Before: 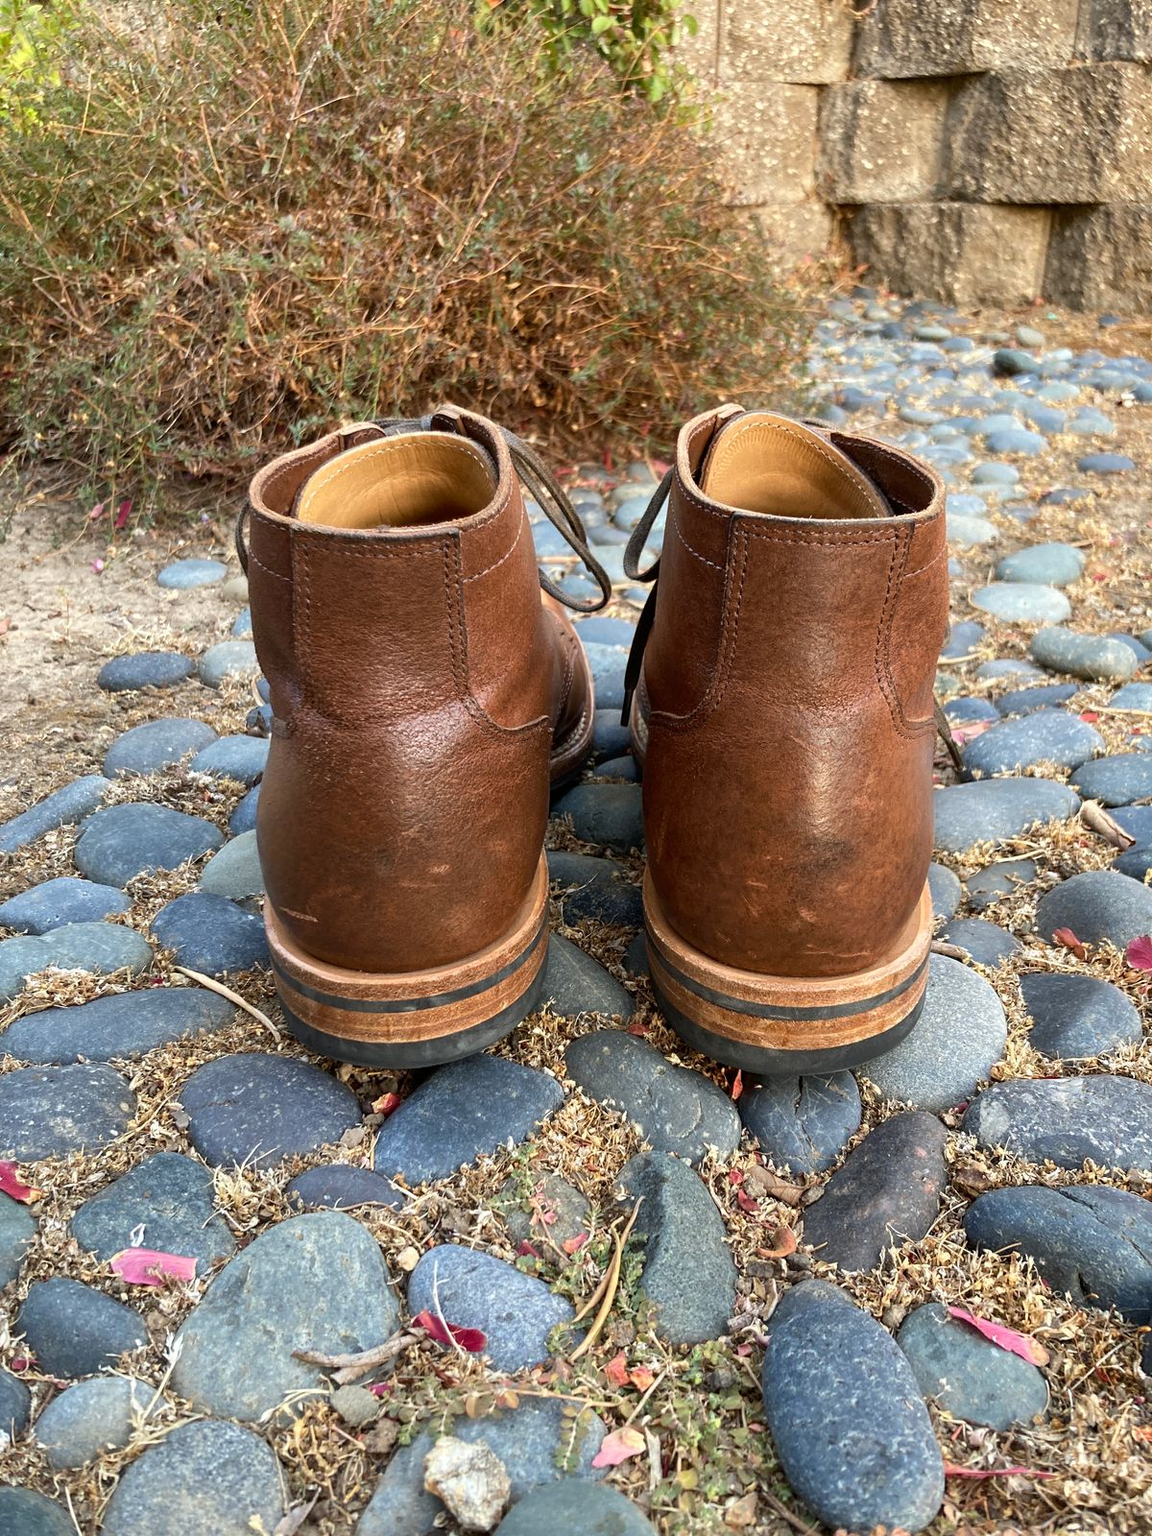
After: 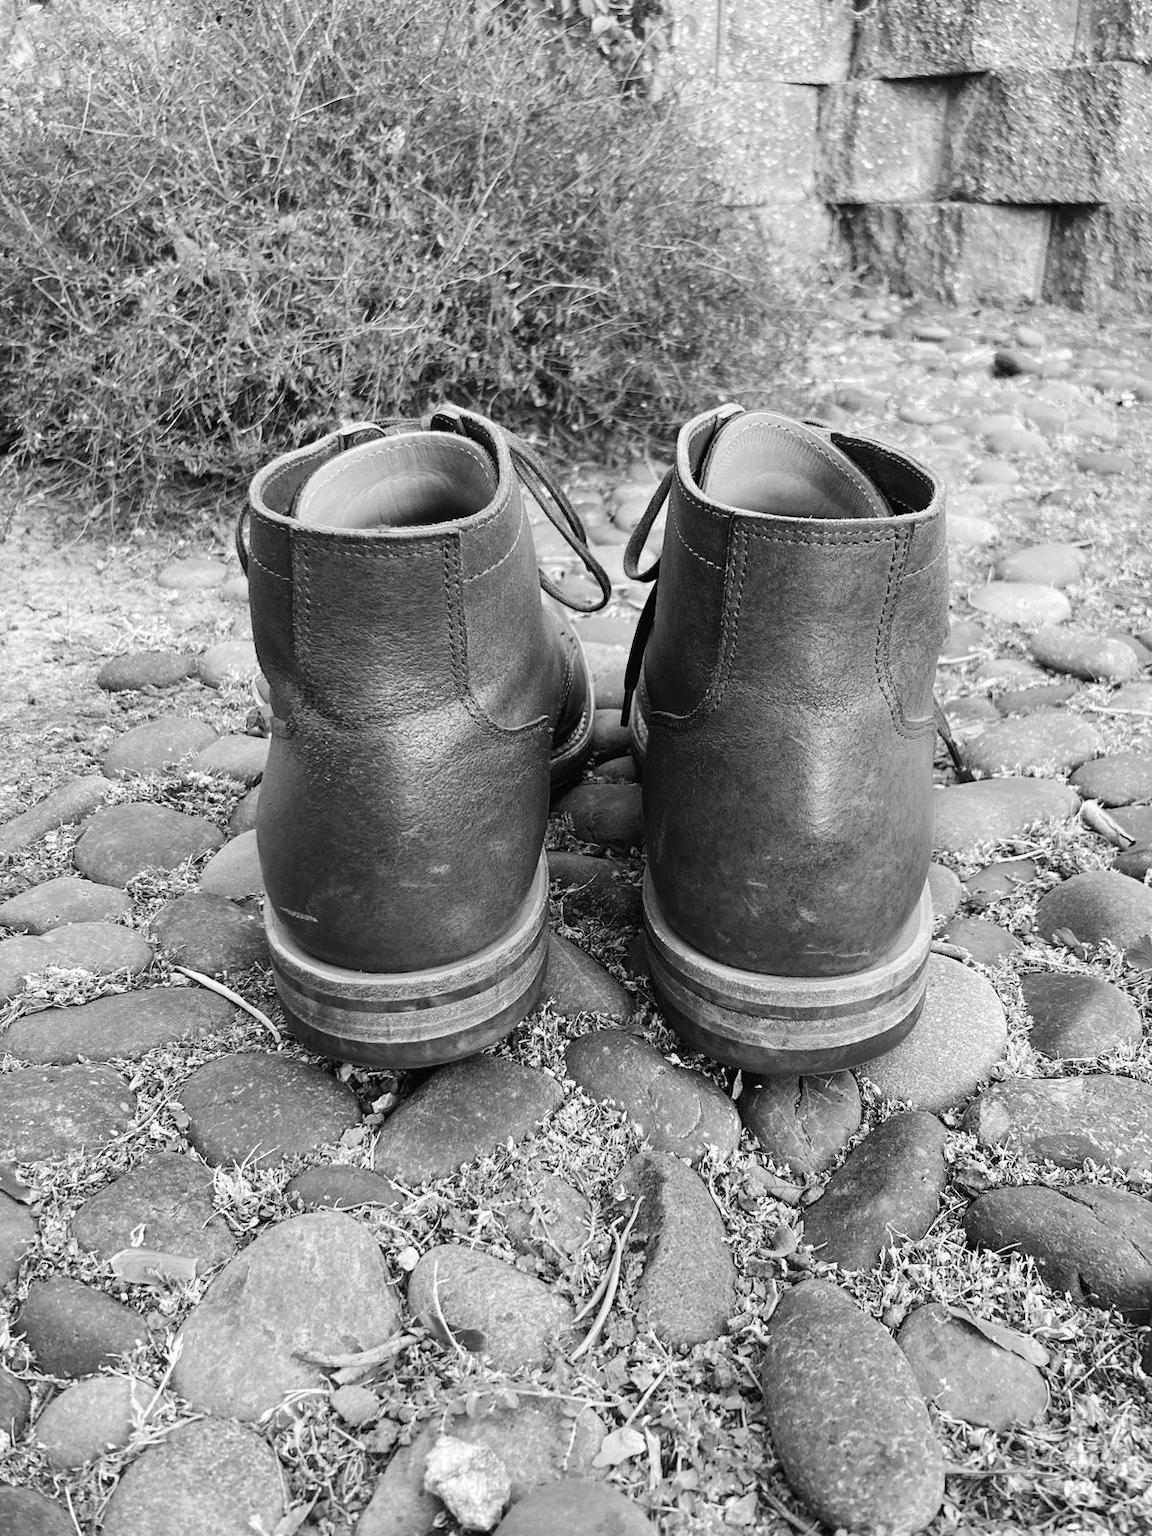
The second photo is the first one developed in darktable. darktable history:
tone curve: curves: ch0 [(0, 0) (0.003, 0.02) (0.011, 0.023) (0.025, 0.028) (0.044, 0.045) (0.069, 0.063) (0.1, 0.09) (0.136, 0.122) (0.177, 0.166) (0.224, 0.223) (0.277, 0.297) (0.335, 0.384) (0.399, 0.461) (0.468, 0.549) (0.543, 0.632) (0.623, 0.705) (0.709, 0.772) (0.801, 0.844) (0.898, 0.91) (1, 1)], preserve colors none
monochrome: on, module defaults
